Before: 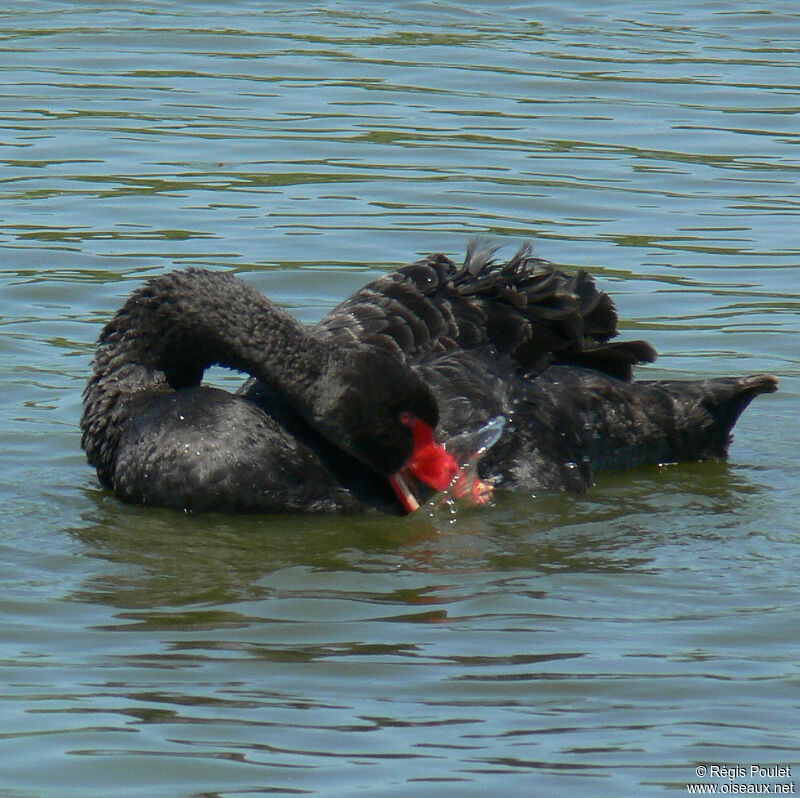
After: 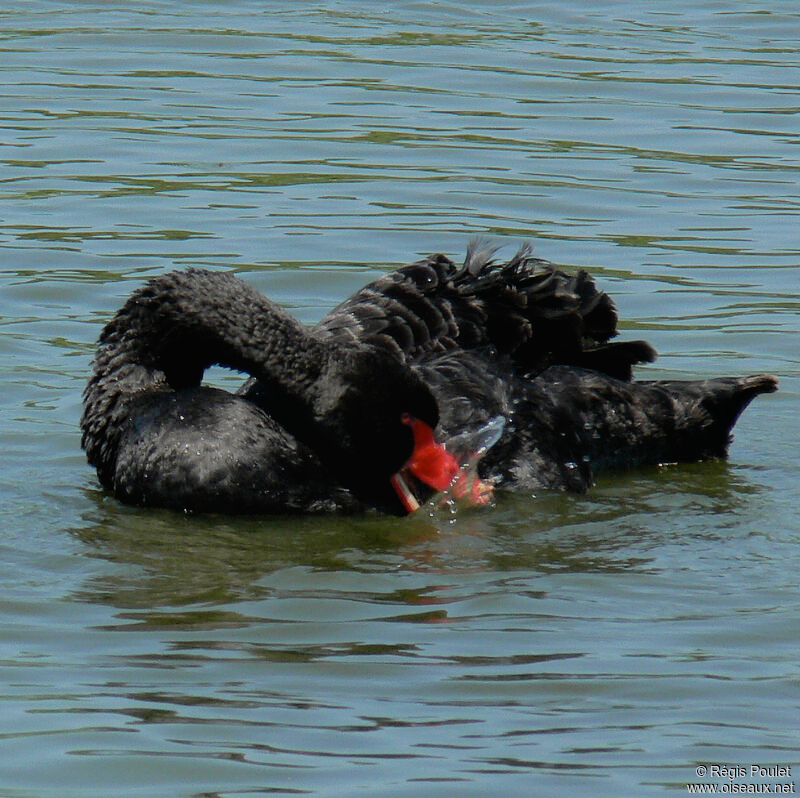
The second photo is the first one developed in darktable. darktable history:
local contrast: mode bilateral grid, contrast 100, coarseness 100, detail 90%, midtone range 0.2
filmic rgb: black relative exposure -7.77 EV, white relative exposure 4.39 EV, threshold 2.98 EV, hardness 3.75, latitude 38.72%, contrast 0.969, highlights saturation mix 9.99%, shadows ↔ highlights balance 4.83%, enable highlight reconstruction true
tone equalizer: edges refinement/feathering 500, mask exposure compensation -1.57 EV, preserve details no
